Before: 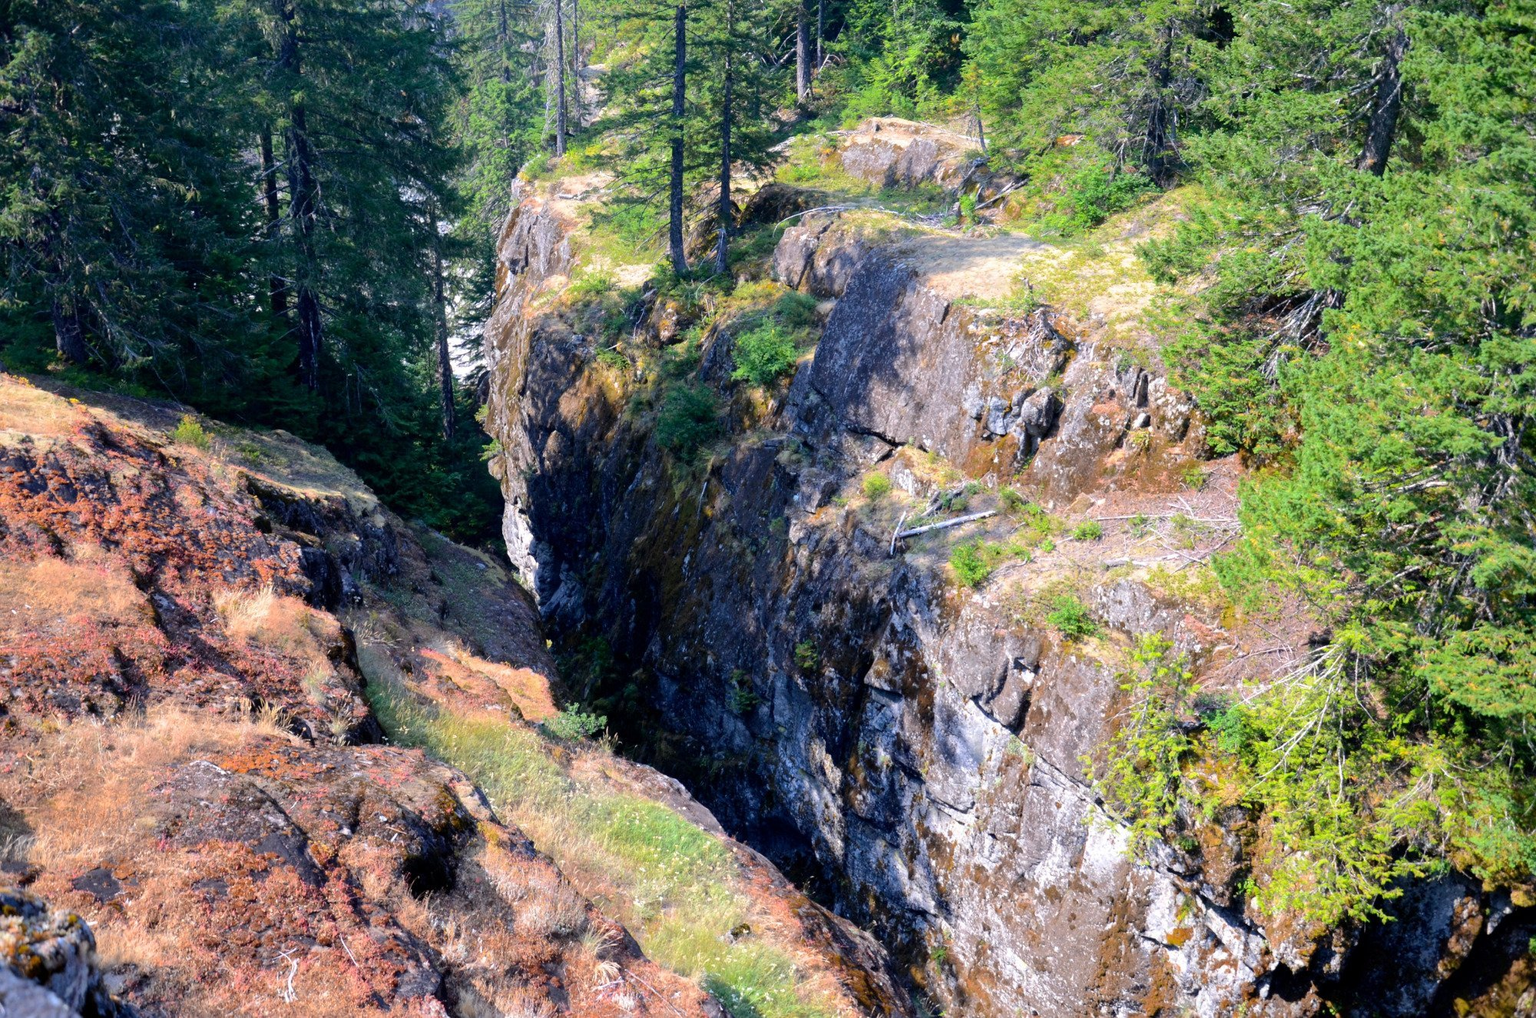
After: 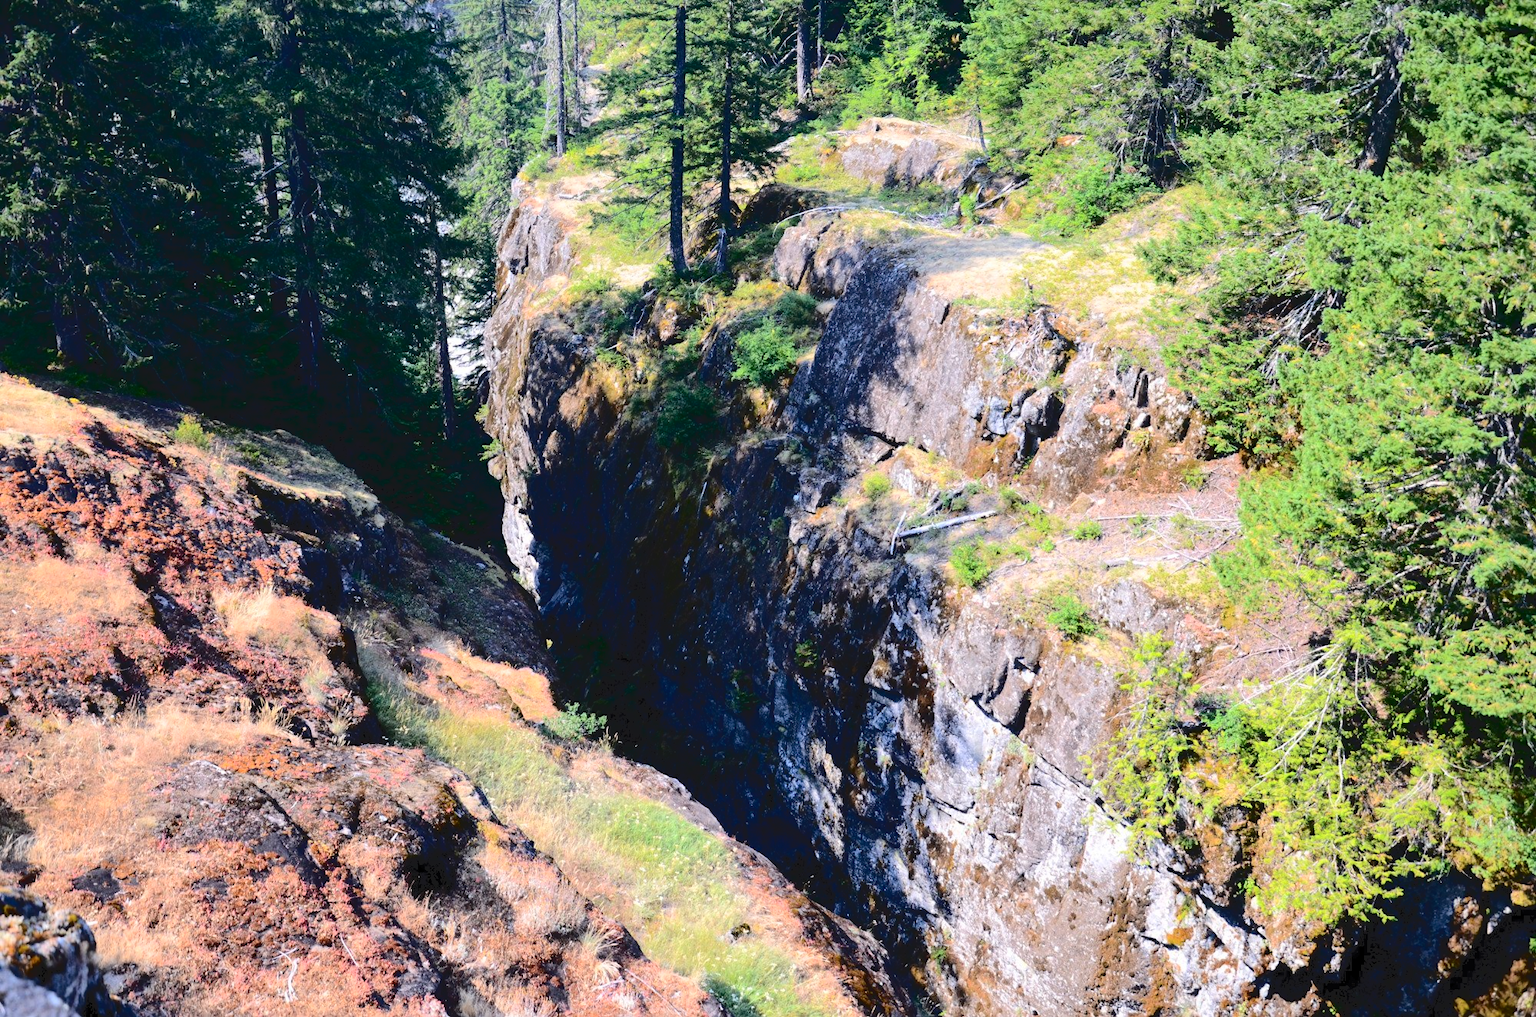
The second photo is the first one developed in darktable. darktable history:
tone curve: curves: ch0 [(0, 0) (0.003, 0.084) (0.011, 0.084) (0.025, 0.084) (0.044, 0.084) (0.069, 0.085) (0.1, 0.09) (0.136, 0.1) (0.177, 0.119) (0.224, 0.144) (0.277, 0.205) (0.335, 0.298) (0.399, 0.417) (0.468, 0.525) (0.543, 0.631) (0.623, 0.72) (0.709, 0.8) (0.801, 0.867) (0.898, 0.934) (1, 1)], color space Lab, independent channels, preserve colors none
